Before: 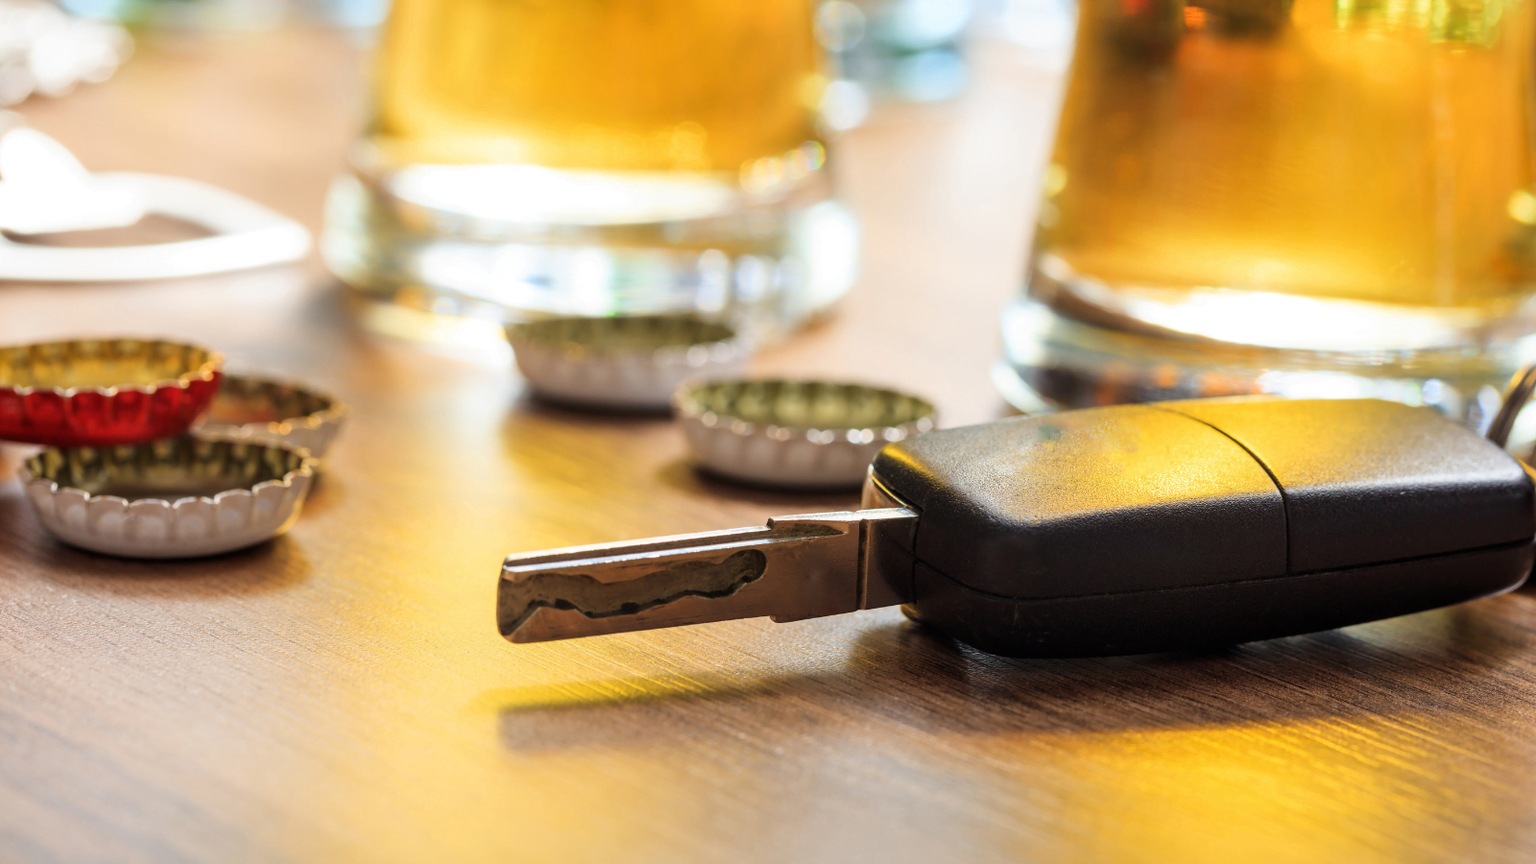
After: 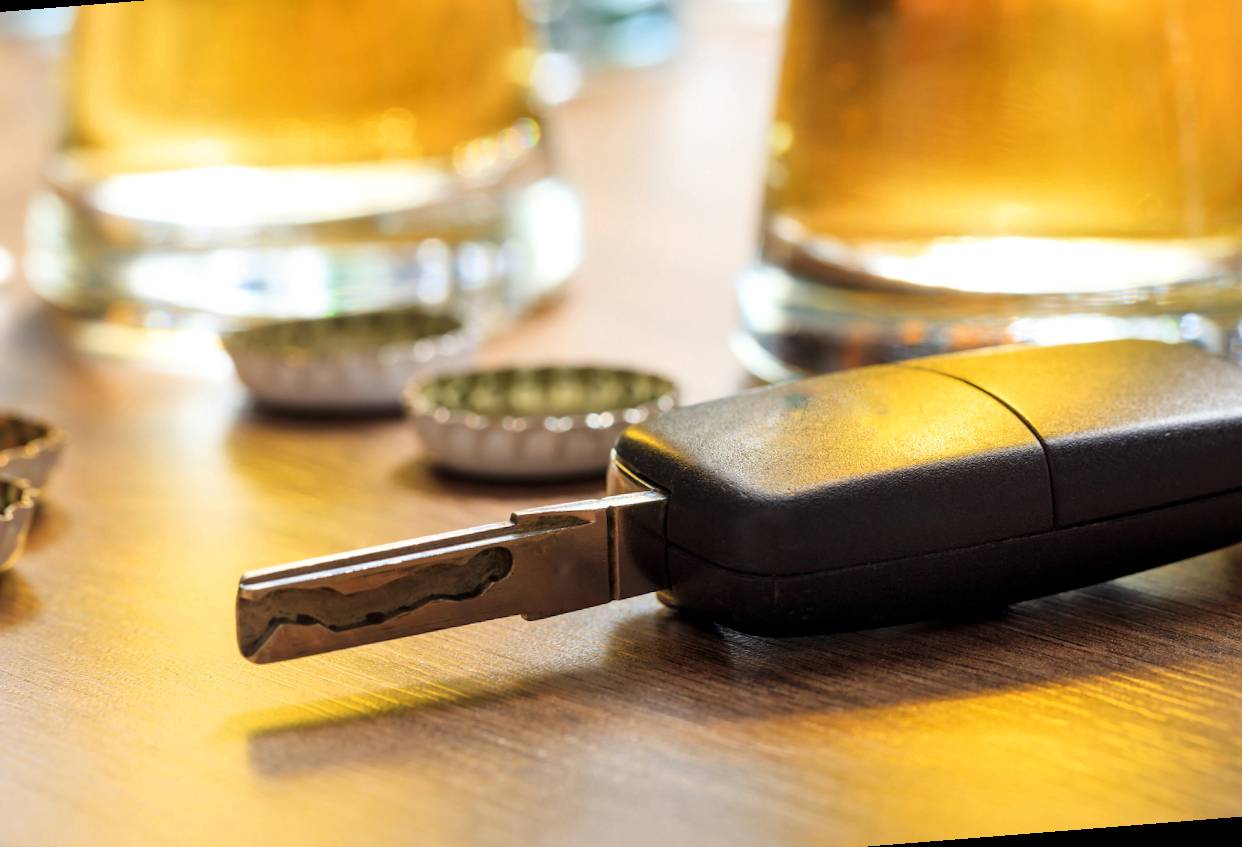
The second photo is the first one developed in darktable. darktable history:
rotate and perspective: rotation -4.57°, crop left 0.054, crop right 0.944, crop top 0.087, crop bottom 0.914
crop: left 16.145%
local contrast: mode bilateral grid, contrast 20, coarseness 50, detail 120%, midtone range 0.2
